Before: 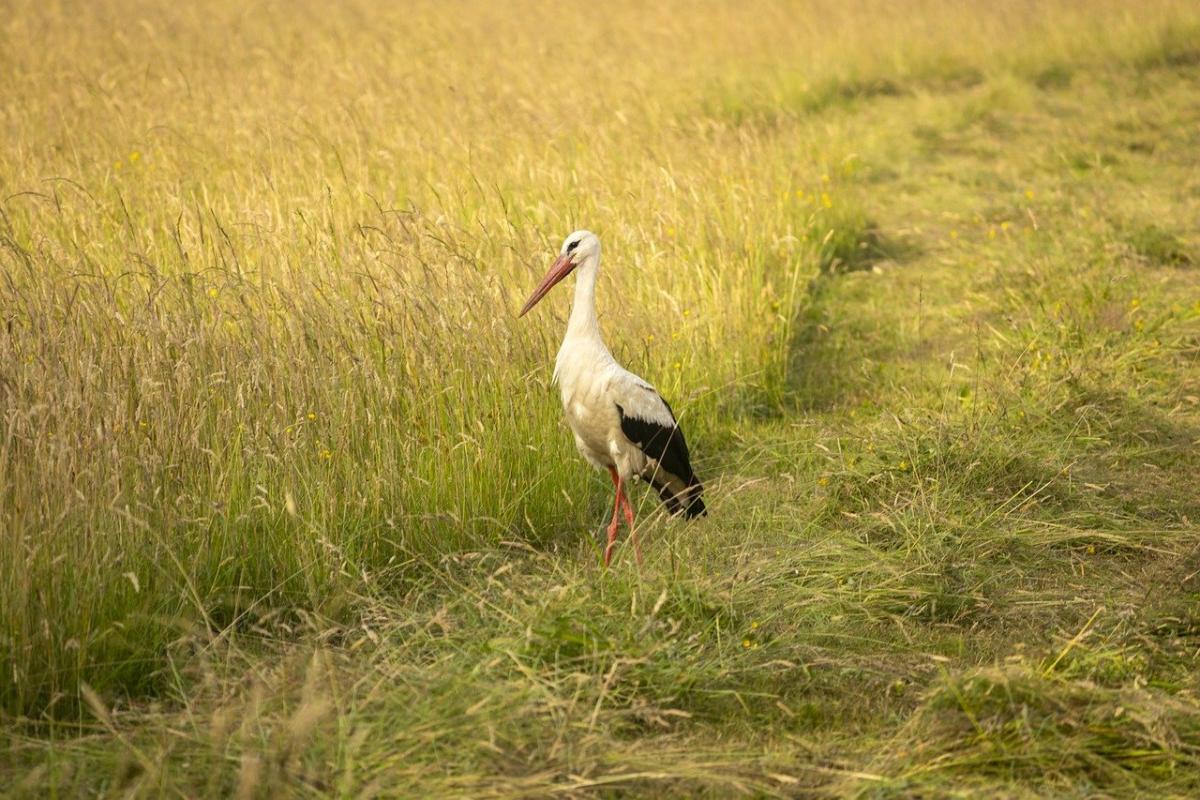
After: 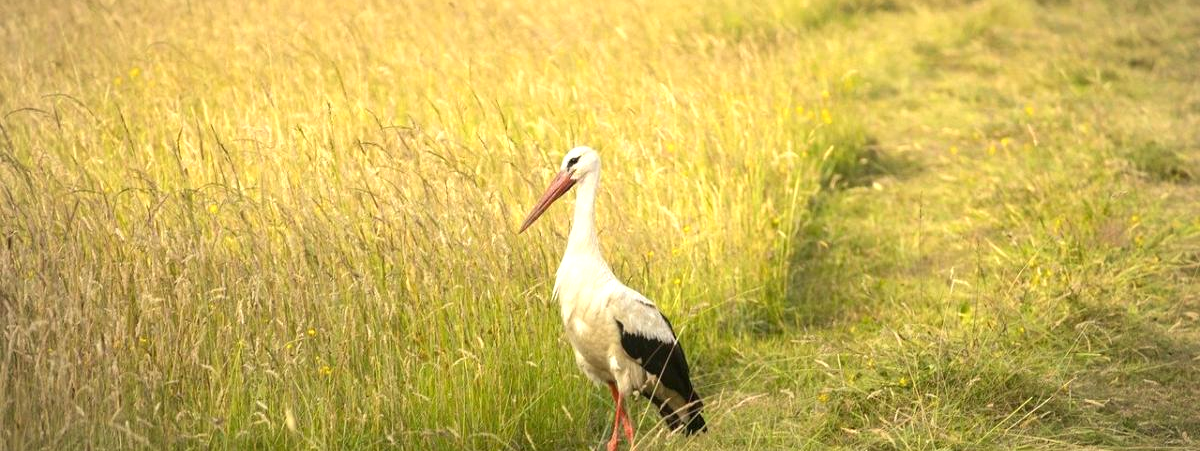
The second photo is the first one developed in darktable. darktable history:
vignetting: fall-off radius 98.75%, width/height ratio 1.337
crop and rotate: top 10.594%, bottom 32.98%
exposure: exposure 0.489 EV, compensate highlight preservation false
